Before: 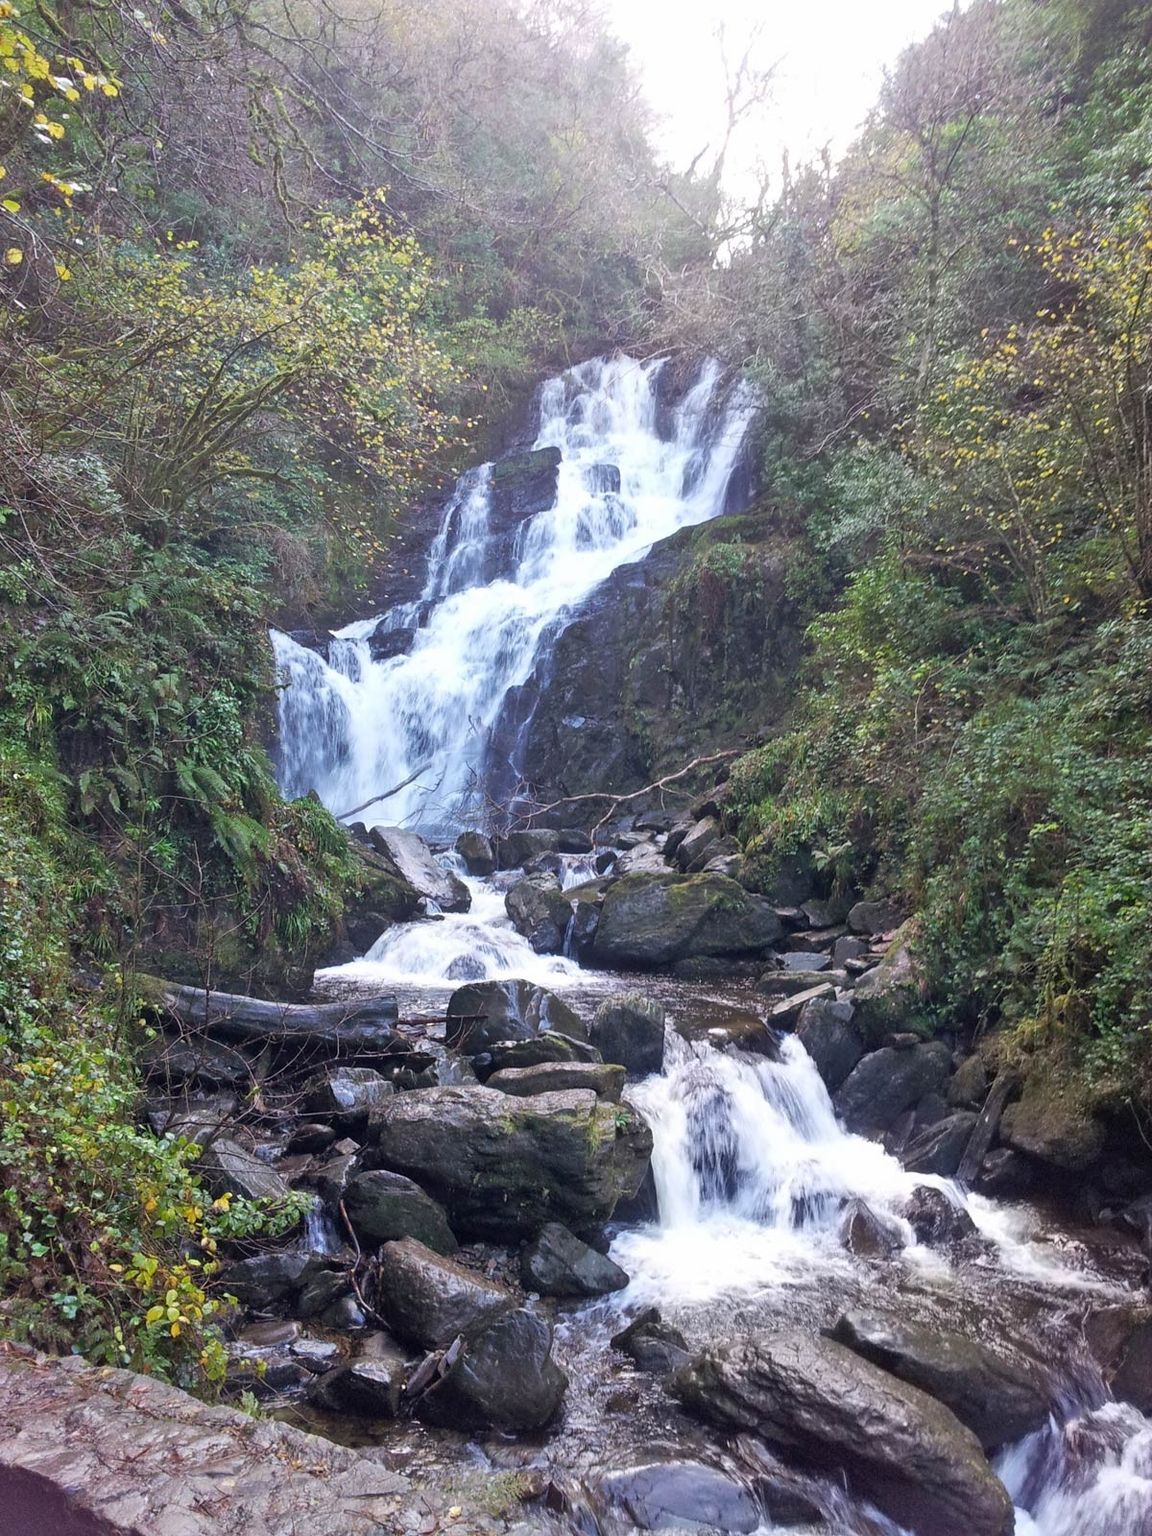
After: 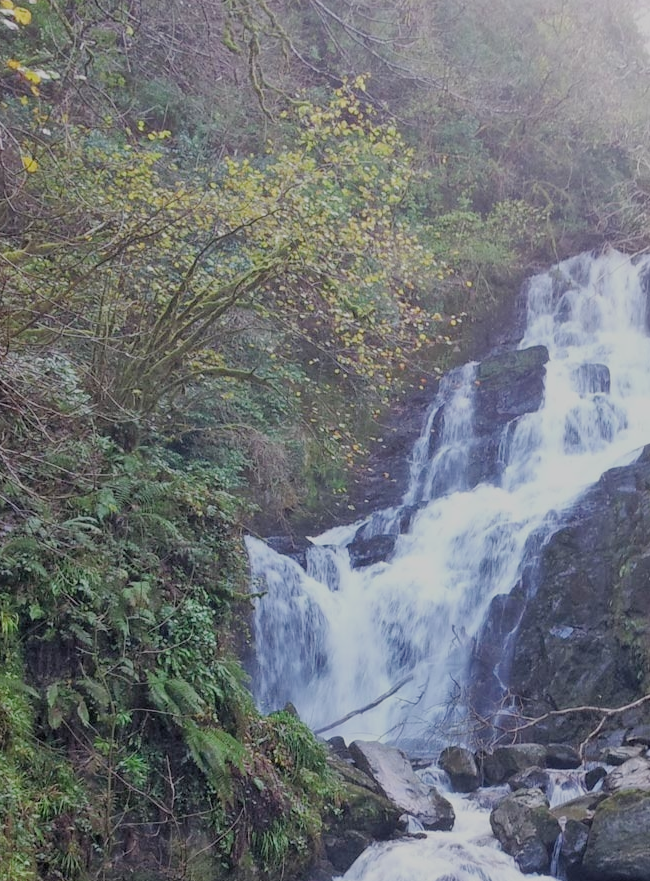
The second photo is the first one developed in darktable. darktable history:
filmic rgb: black relative exposure -8.83 EV, white relative exposure 4.99 EV, target black luminance 0%, hardness 3.78, latitude 66.84%, contrast 0.821, highlights saturation mix 10.33%, shadows ↔ highlights balance 20.44%
crop and rotate: left 3.037%, top 7.584%, right 42.759%, bottom 37.345%
